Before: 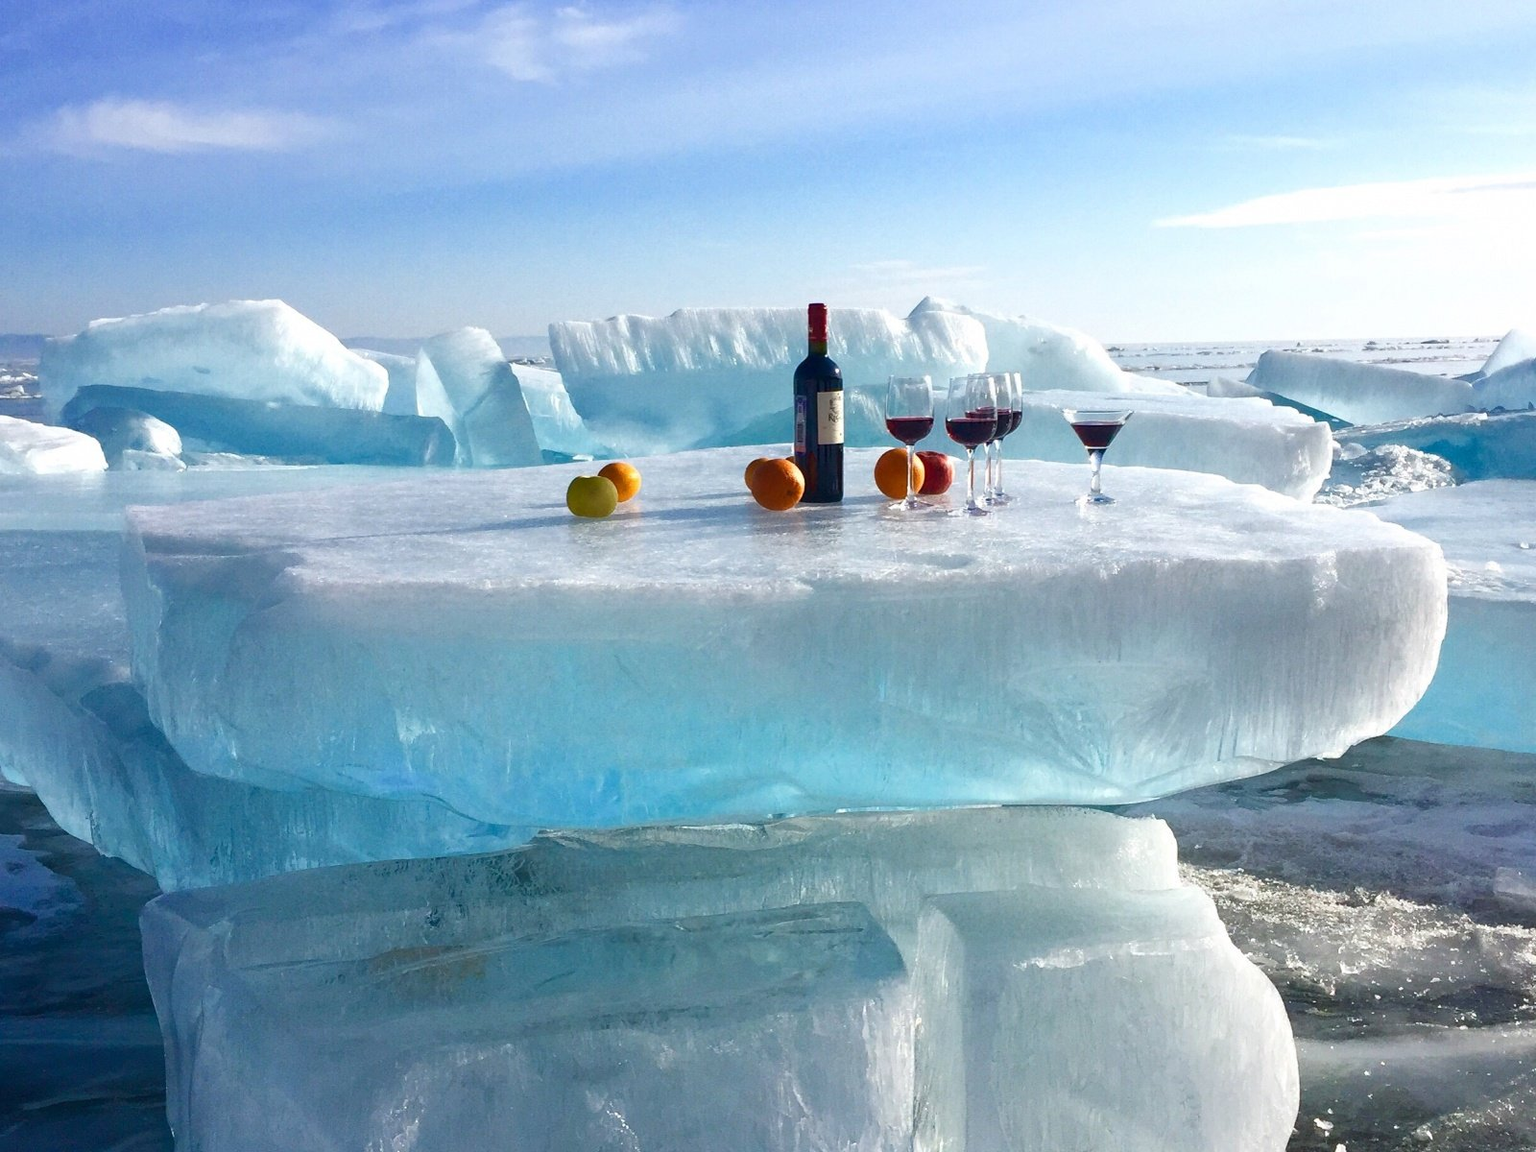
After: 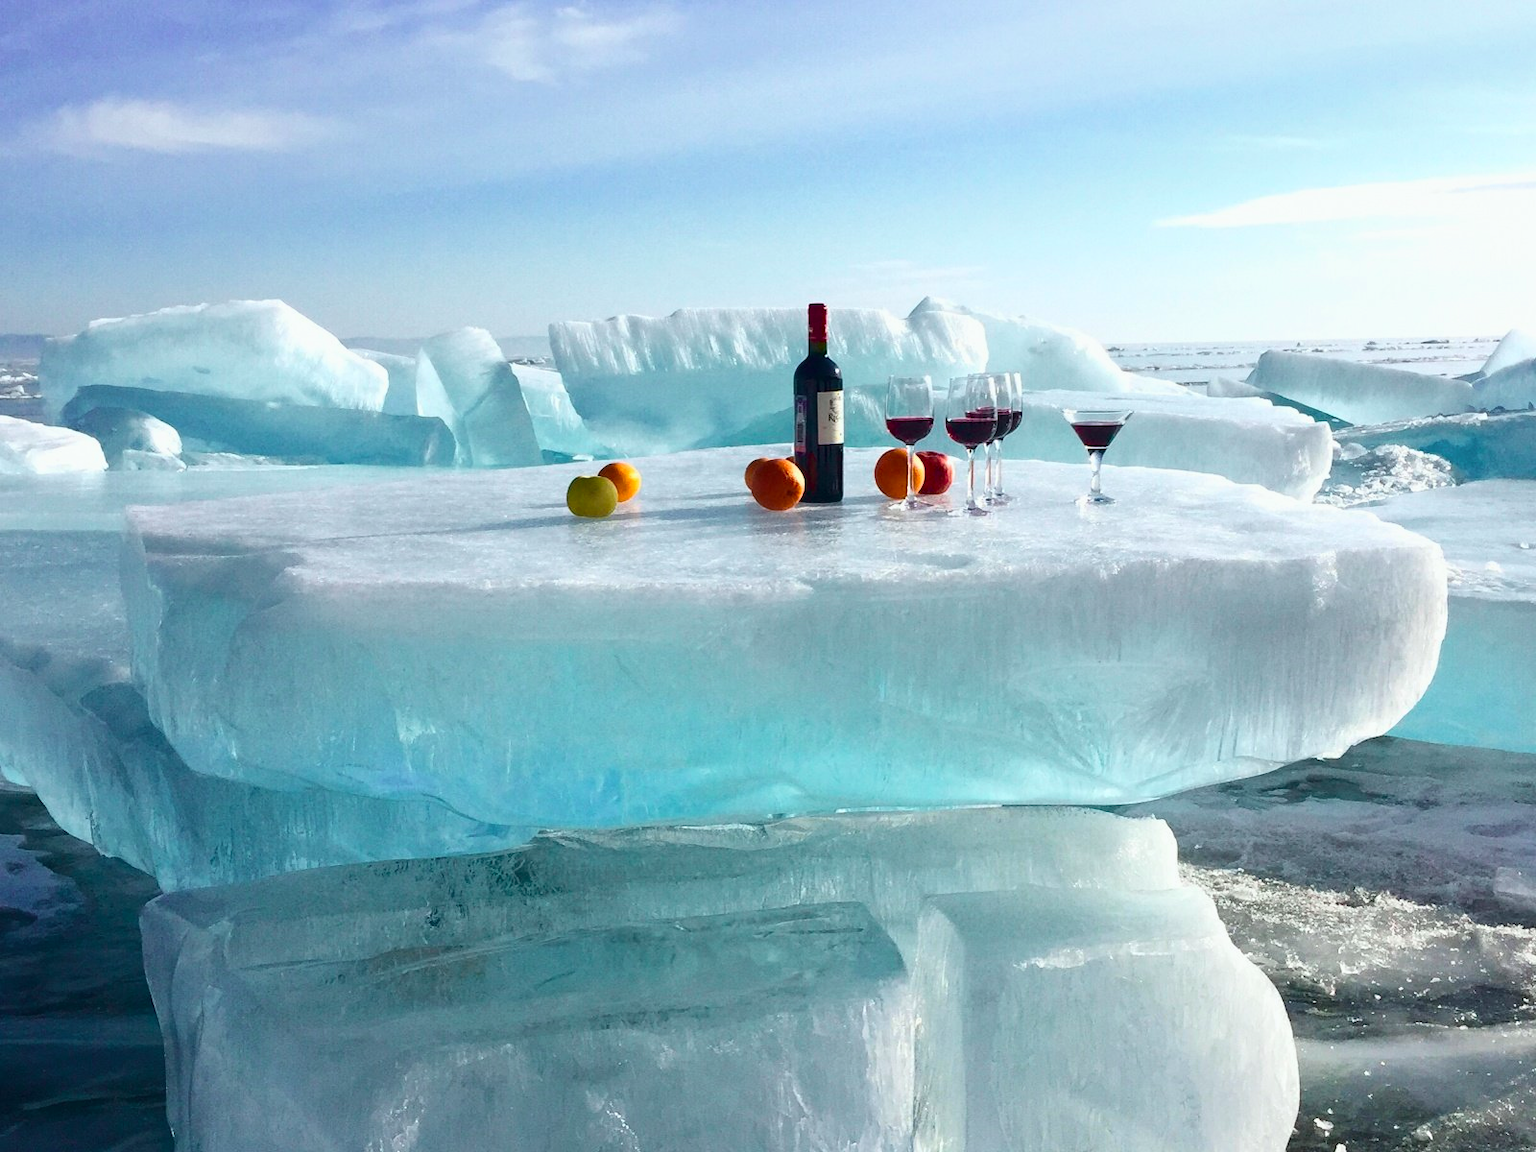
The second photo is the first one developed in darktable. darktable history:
tone curve: curves: ch0 [(0, 0.003) (0.056, 0.041) (0.211, 0.187) (0.482, 0.519) (0.836, 0.864) (0.997, 0.984)]; ch1 [(0, 0) (0.276, 0.206) (0.393, 0.364) (0.482, 0.471) (0.506, 0.5) (0.523, 0.523) (0.572, 0.604) (0.635, 0.665) (0.695, 0.759) (1, 1)]; ch2 [(0, 0) (0.438, 0.456) (0.473, 0.47) (0.503, 0.503) (0.536, 0.527) (0.562, 0.584) (0.612, 0.61) (0.679, 0.72) (1, 1)], color space Lab, independent channels, preserve colors none
